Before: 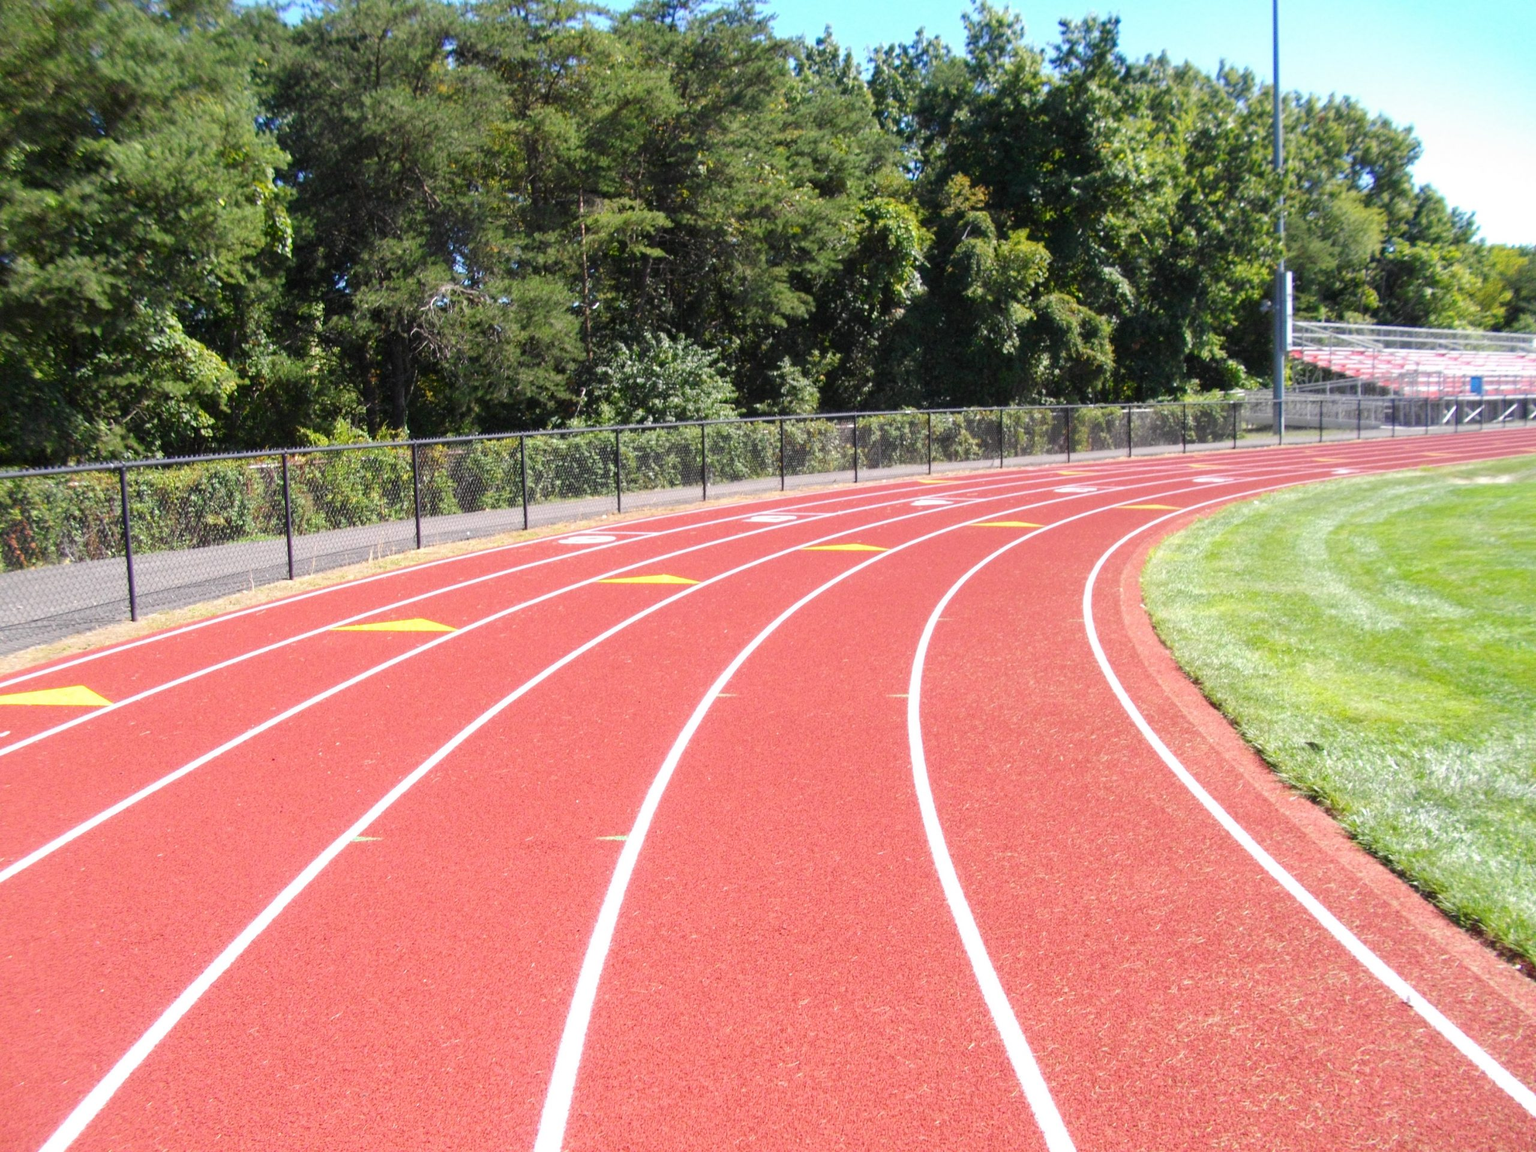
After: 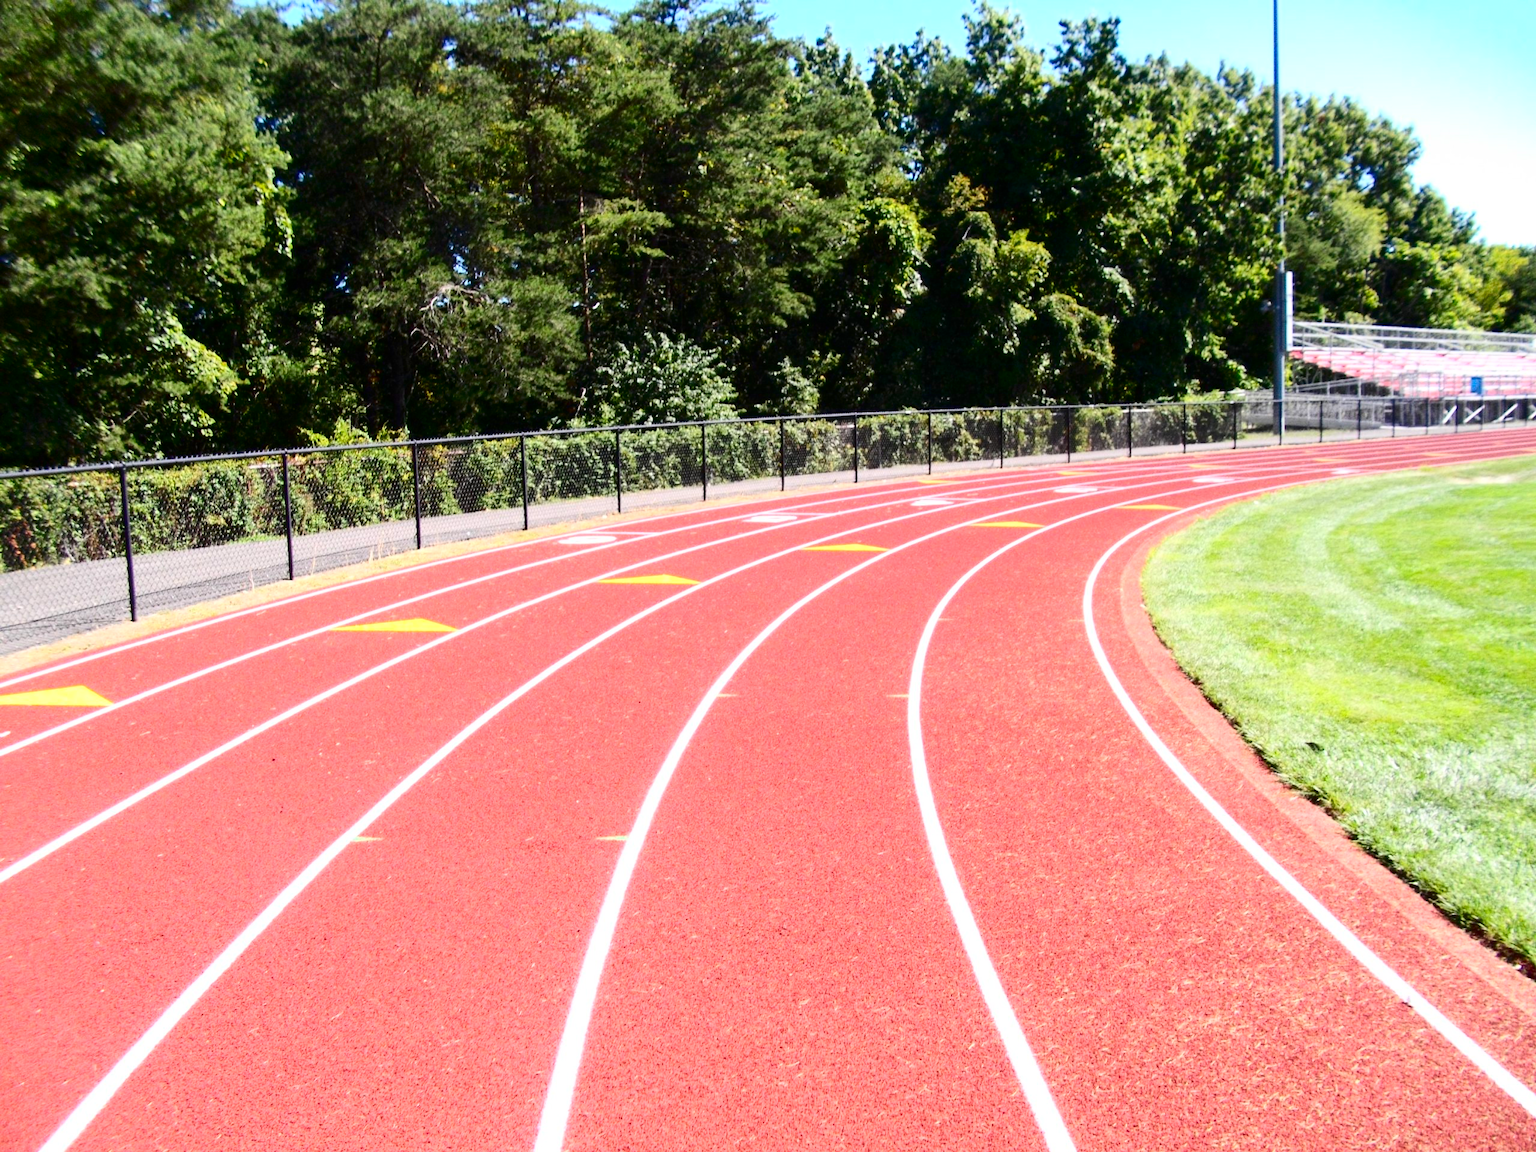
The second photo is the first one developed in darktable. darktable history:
contrast brightness saturation: contrast 0.338, brightness -0.082, saturation 0.168
